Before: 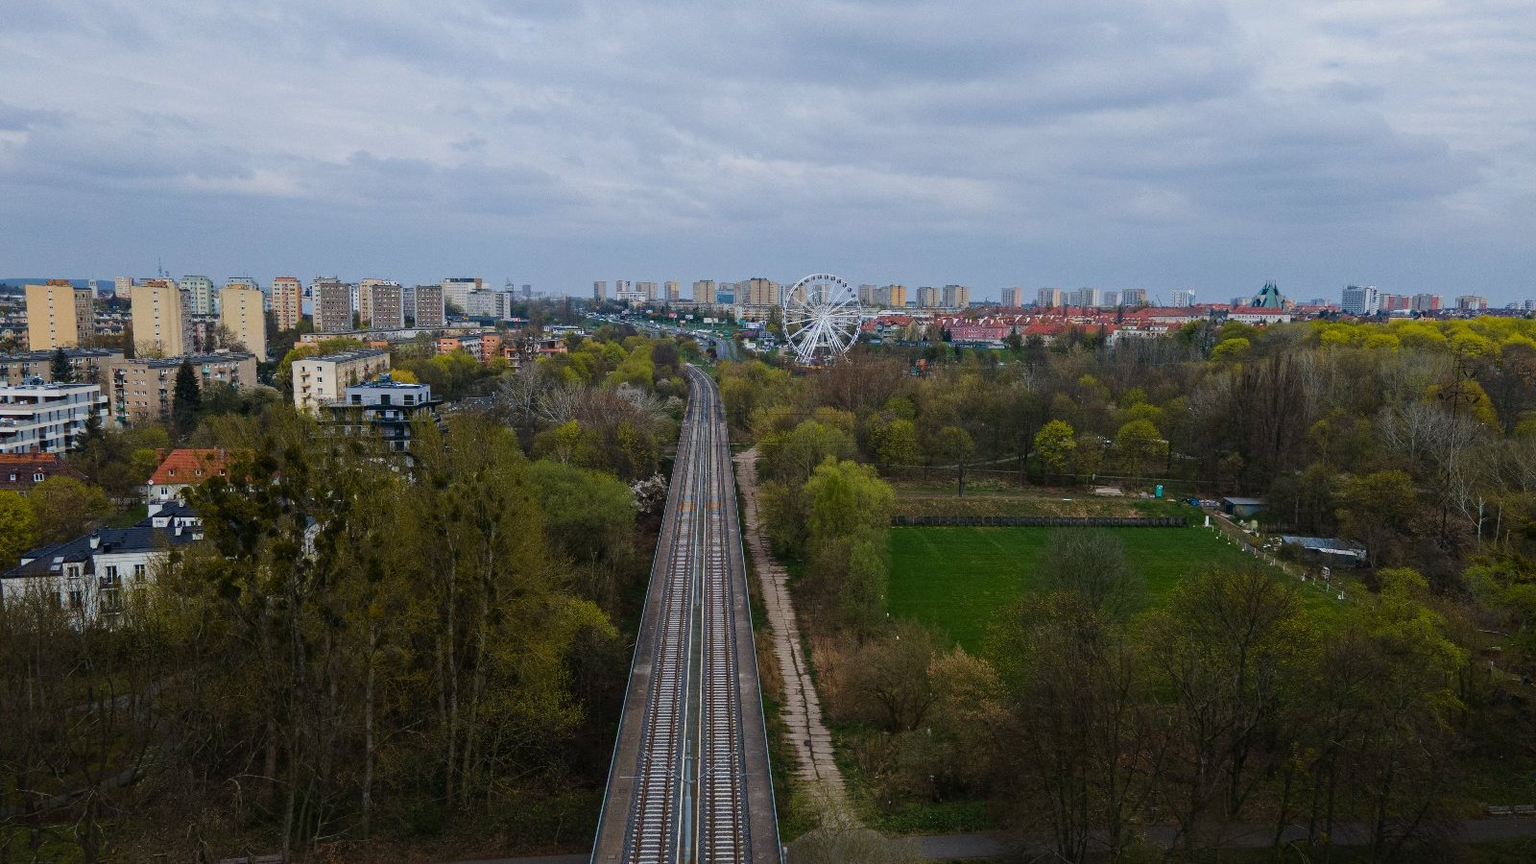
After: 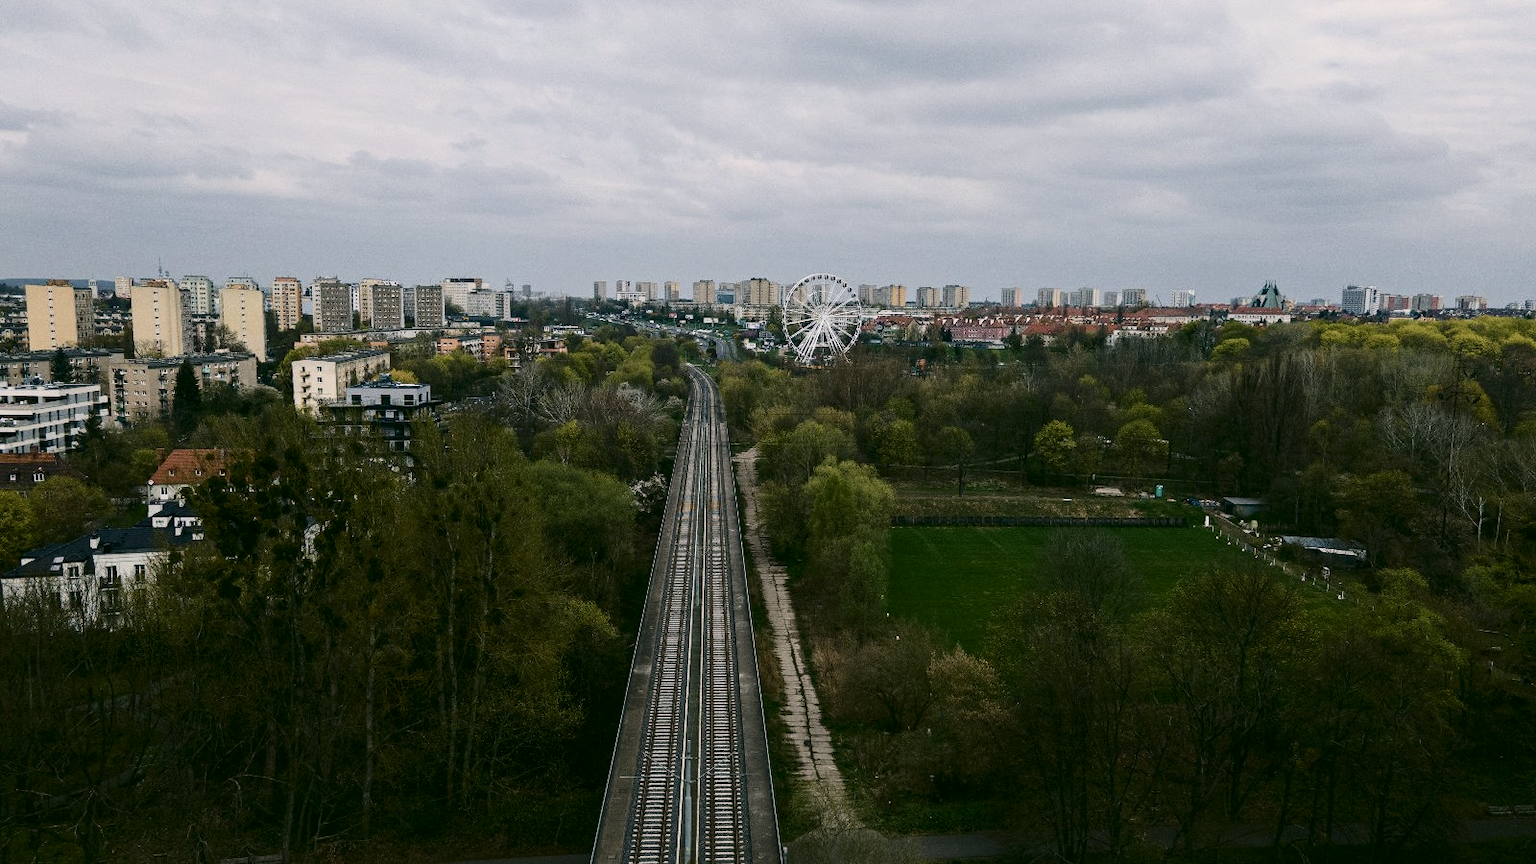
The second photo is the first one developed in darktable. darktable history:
contrast brightness saturation: contrast 0.248, saturation -0.325
color correction: highlights a* 4.14, highlights b* 4.98, shadows a* -7.15, shadows b* 4.59
